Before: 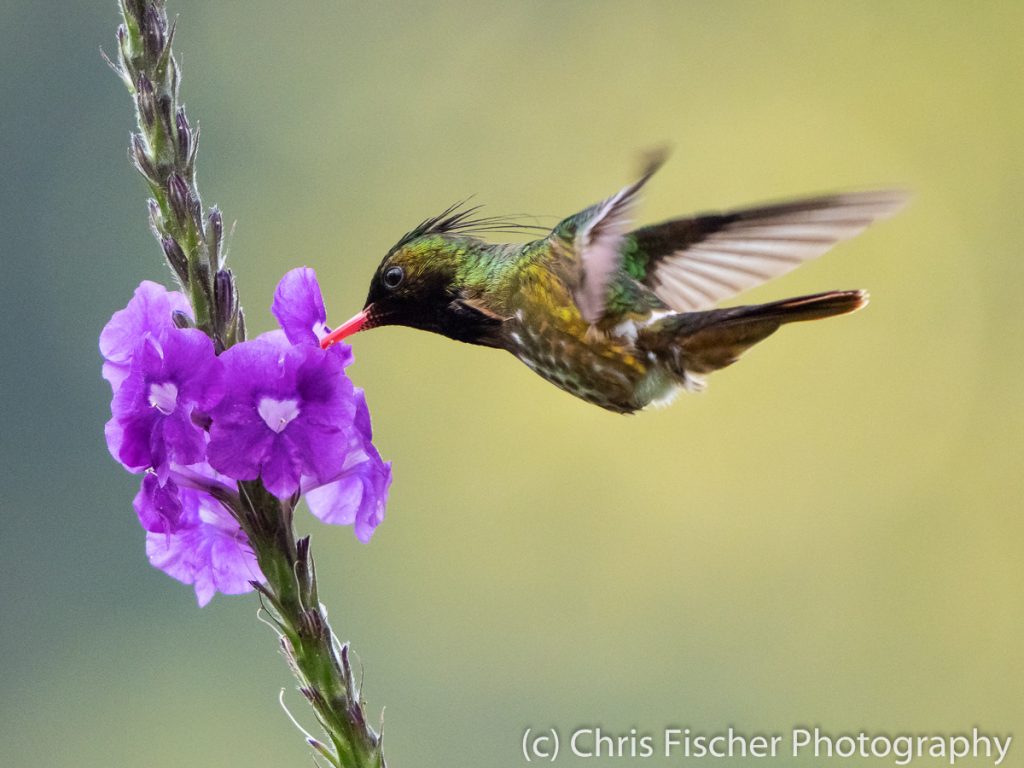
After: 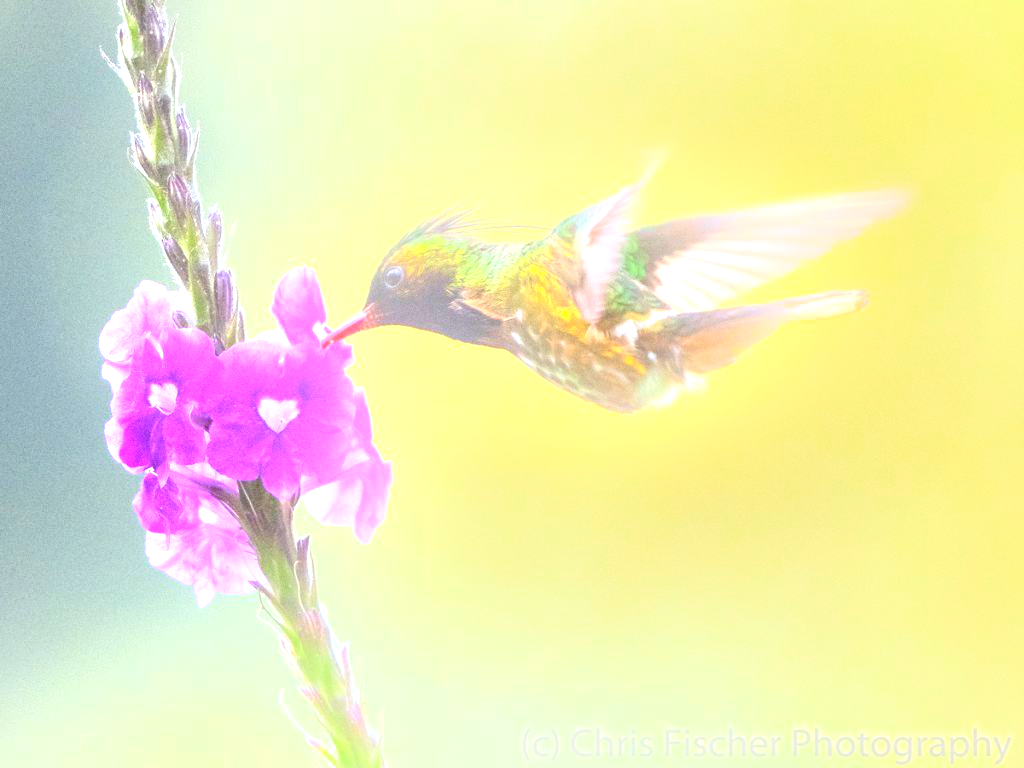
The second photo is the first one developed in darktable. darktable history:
exposure: black level correction 0, exposure 1.675 EV, compensate exposure bias true, compensate highlight preservation false
bloom: size 15%, threshold 97%, strength 7%
grain: coarseness 0.09 ISO
